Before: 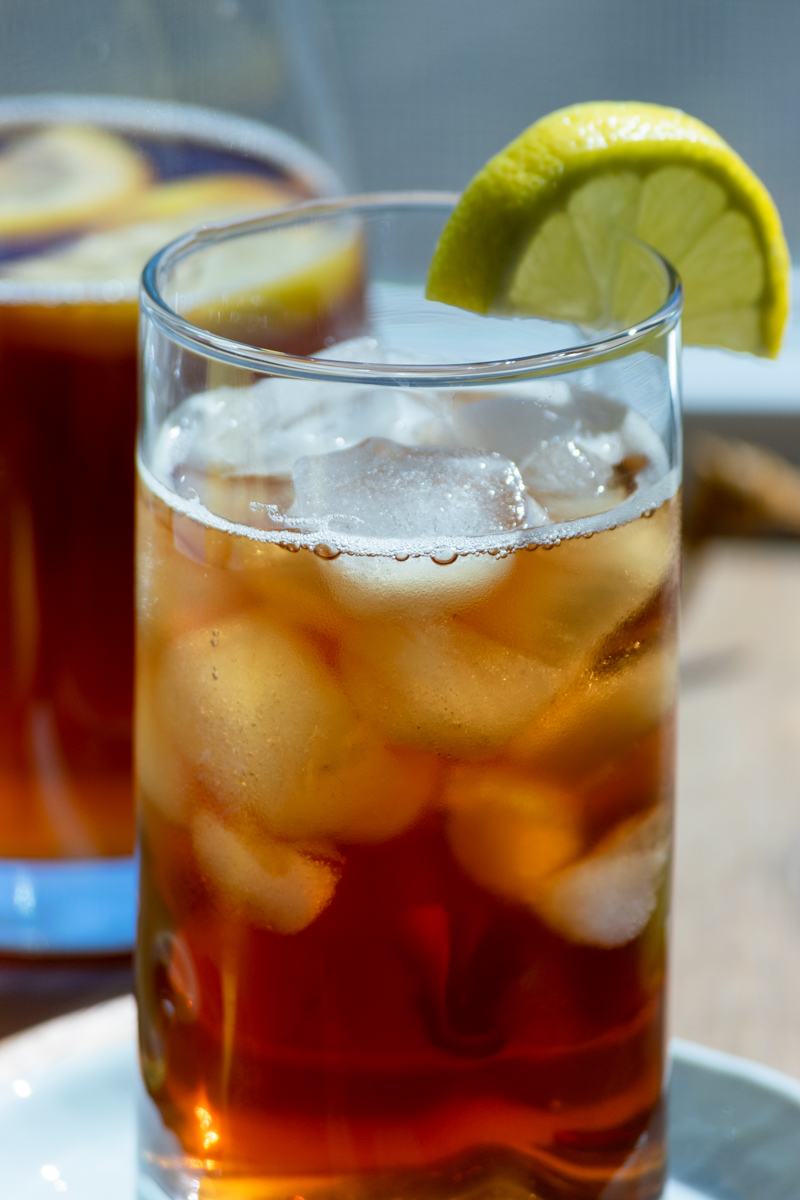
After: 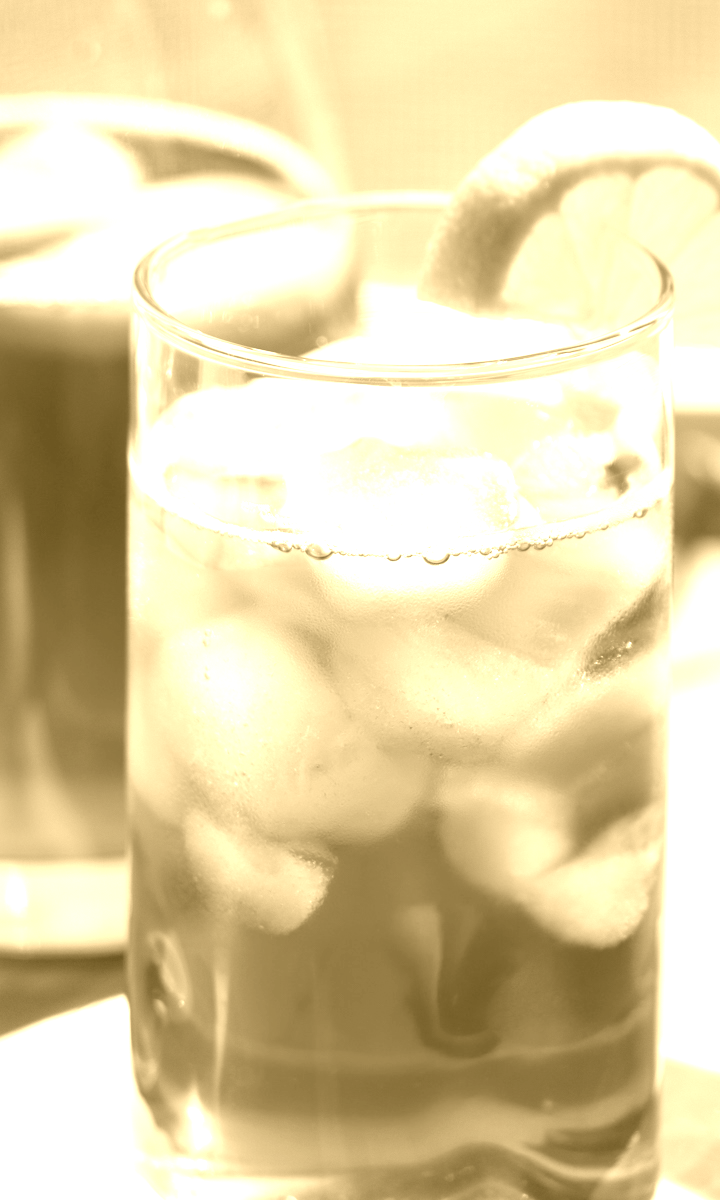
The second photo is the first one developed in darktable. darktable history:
exposure: exposure 0.785 EV, compensate highlight preservation false
crop and rotate: left 1.088%, right 8.807%
colorize: hue 36°, source mix 100%
